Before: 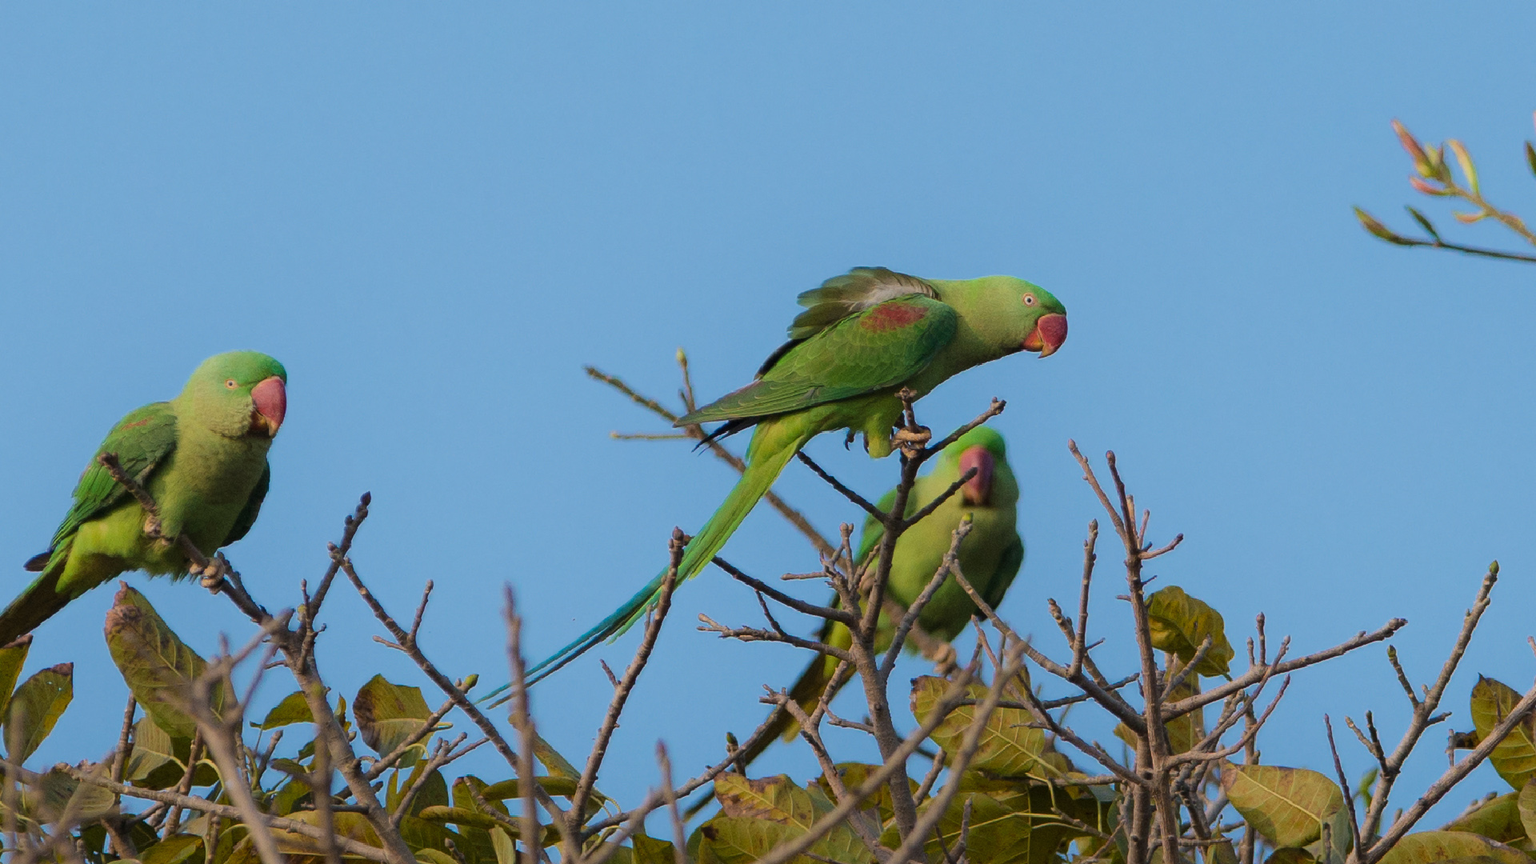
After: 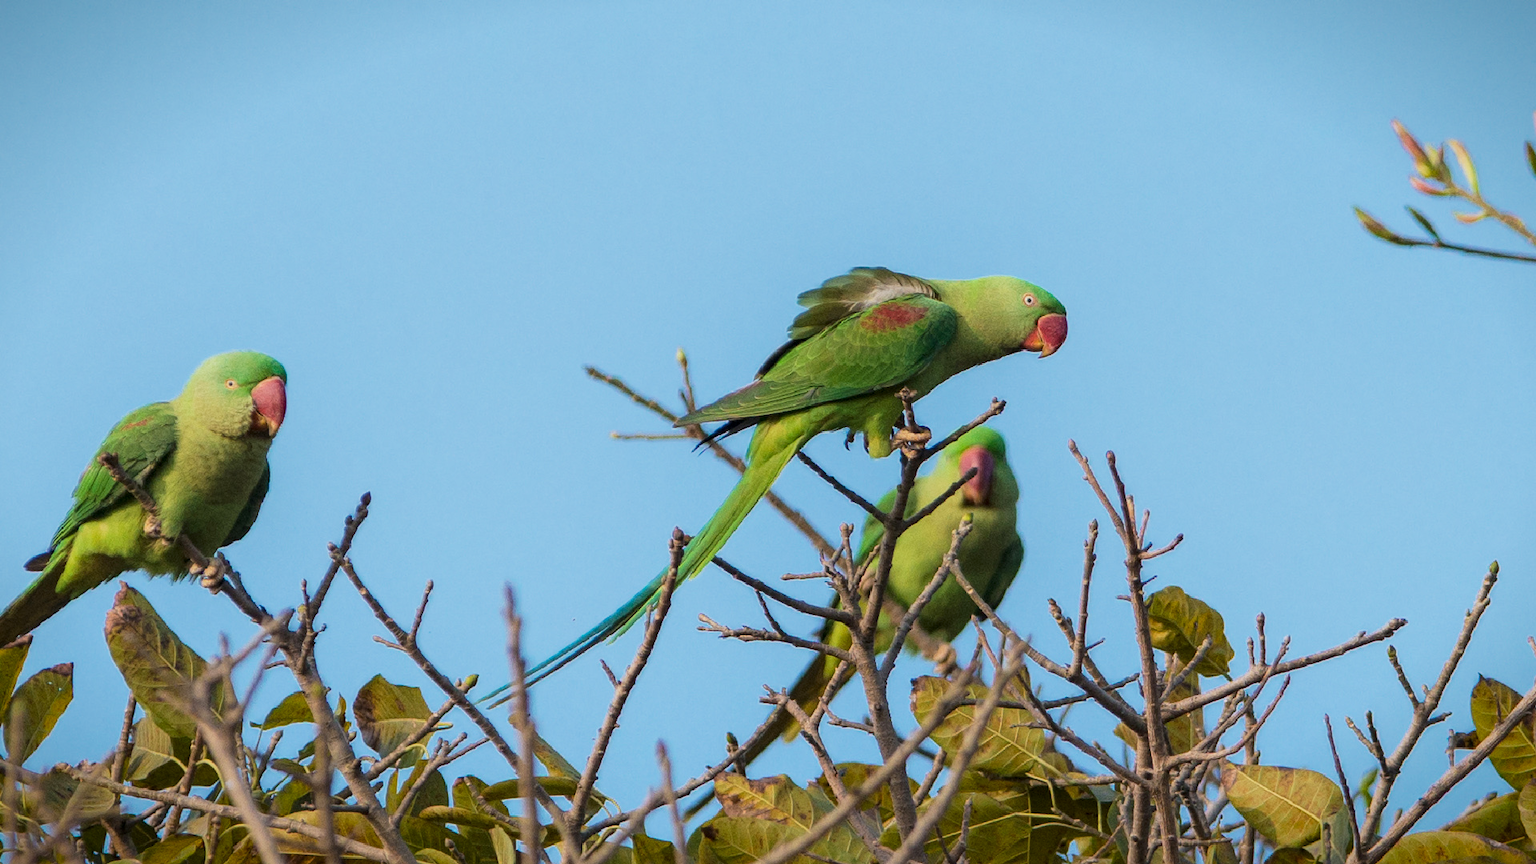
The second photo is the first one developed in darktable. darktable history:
local contrast: on, module defaults
base curve: curves: ch0 [(0, 0) (0.088, 0.125) (0.176, 0.251) (0.354, 0.501) (0.613, 0.749) (1, 0.877)], preserve colors none
vignetting: fall-off start 98.29%, fall-off radius 100%, brightness -1, saturation 0.5, width/height ratio 1.428
